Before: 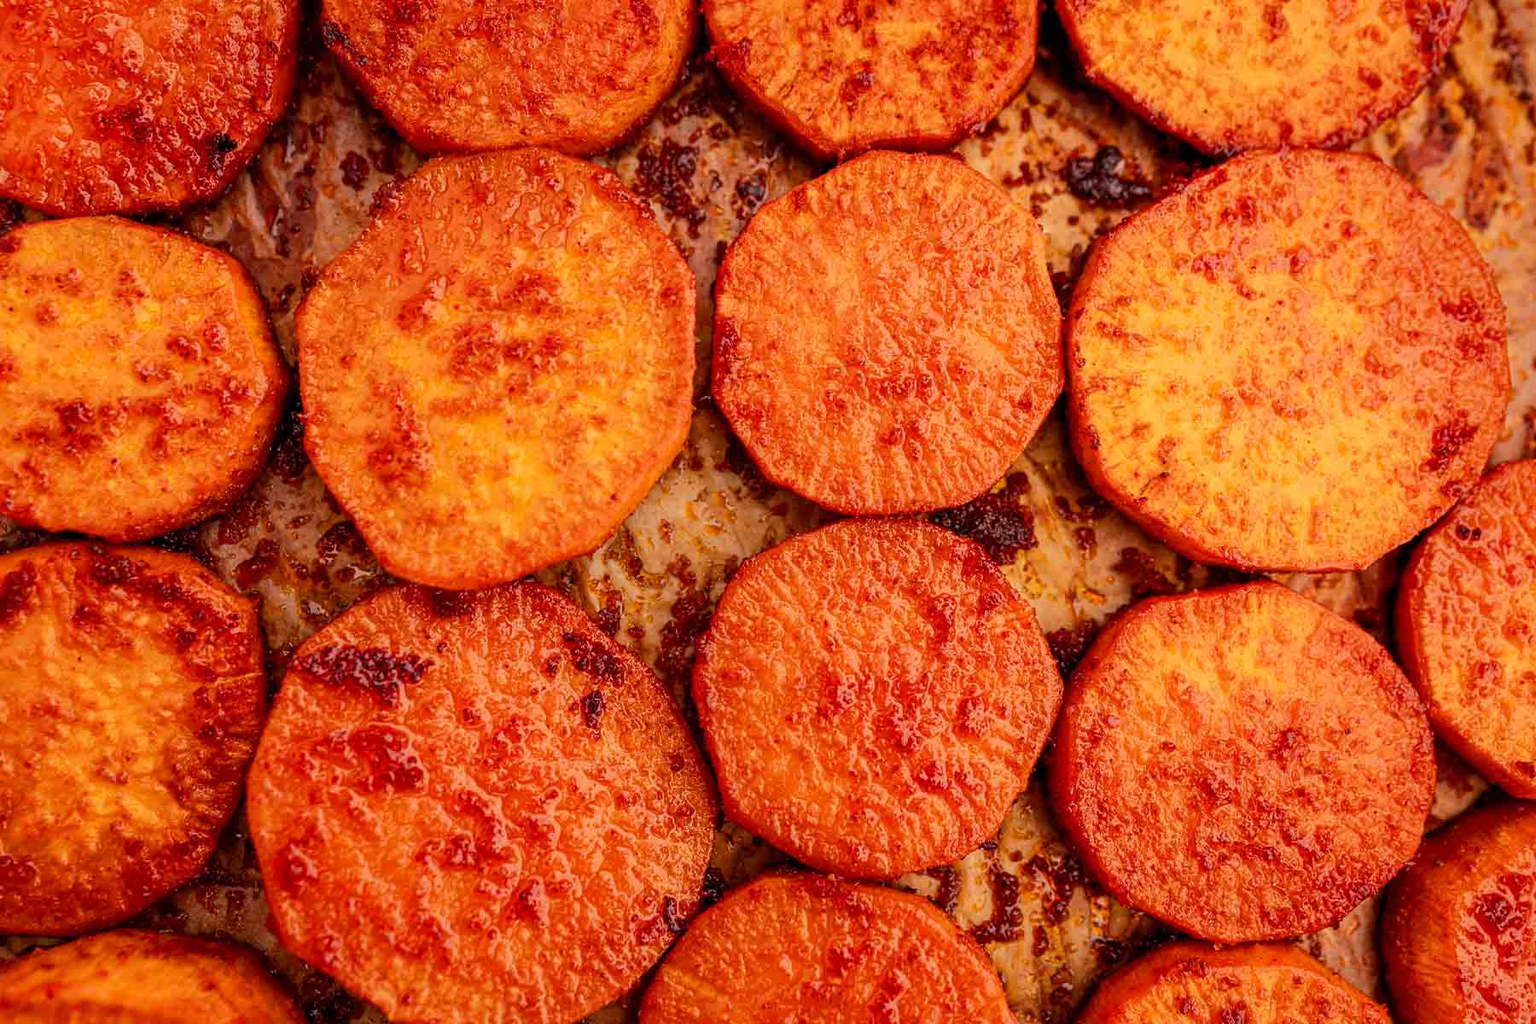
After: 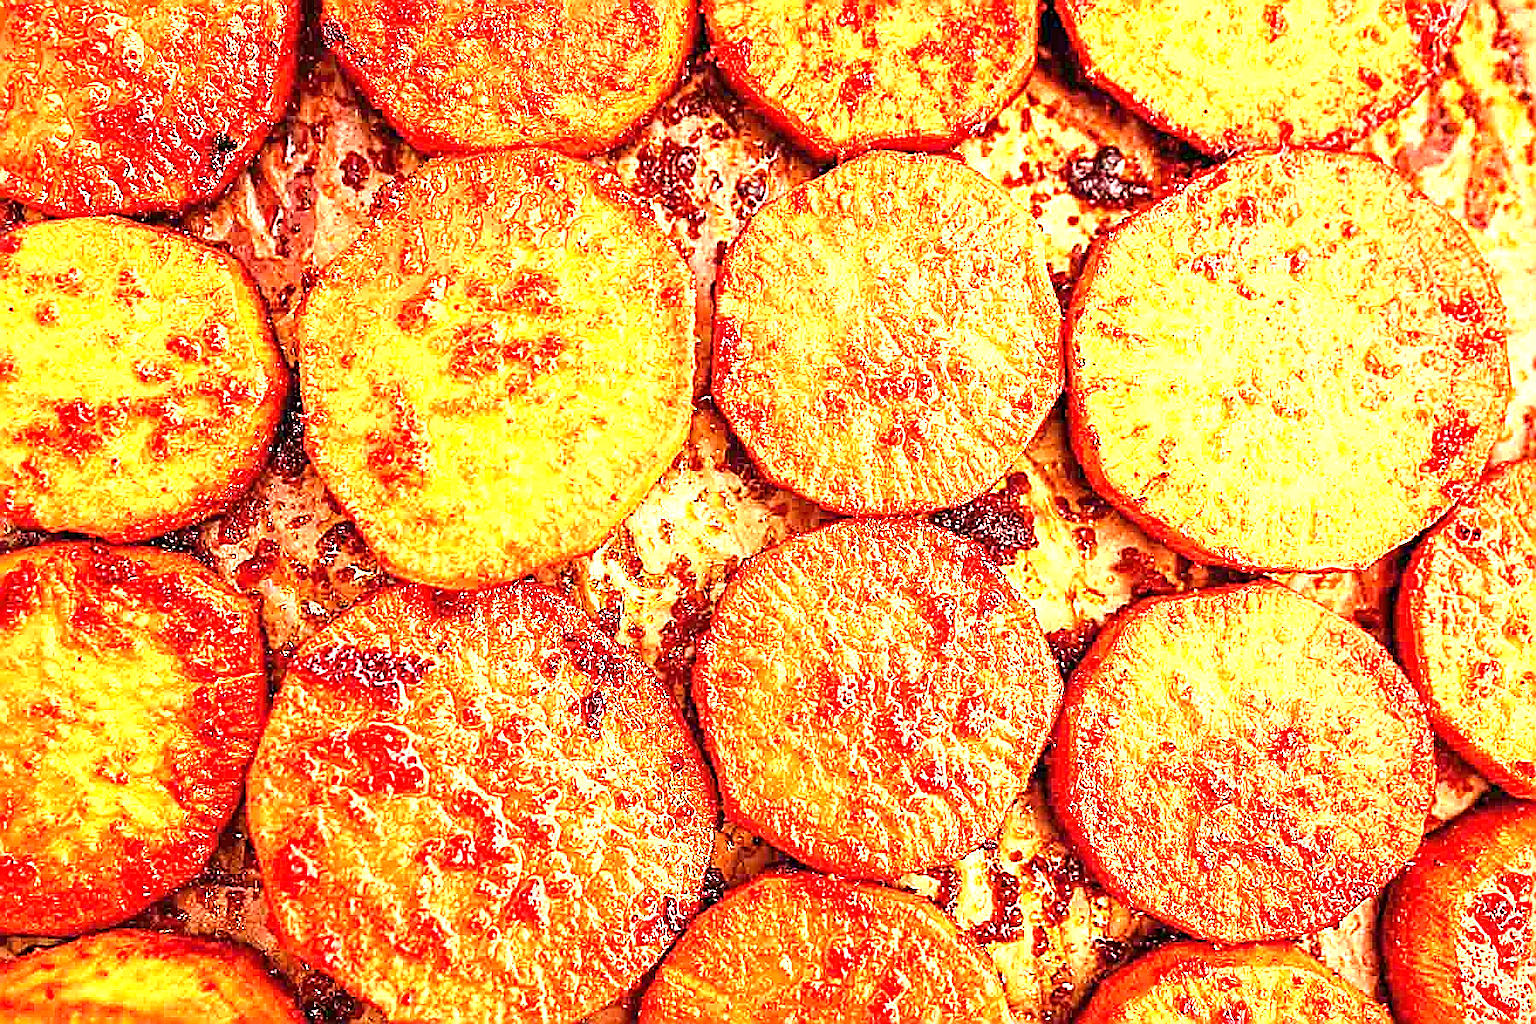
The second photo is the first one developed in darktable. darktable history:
sharpen: amount 1.852
exposure: black level correction 0, exposure 2.417 EV, compensate exposure bias true, compensate highlight preservation false
